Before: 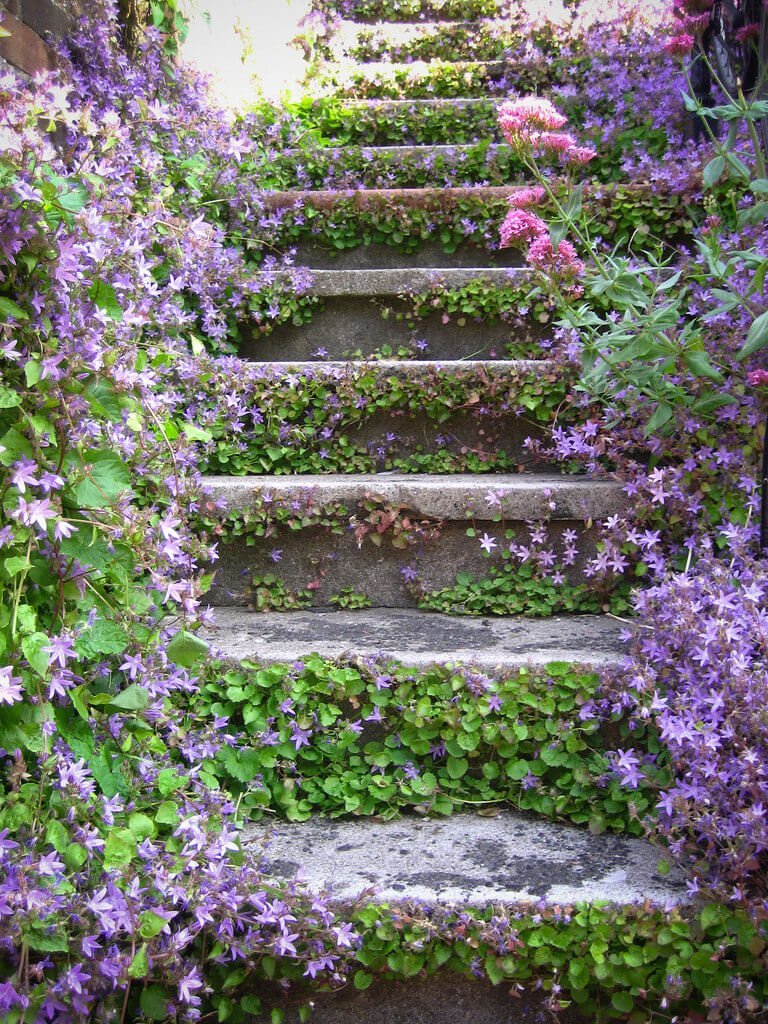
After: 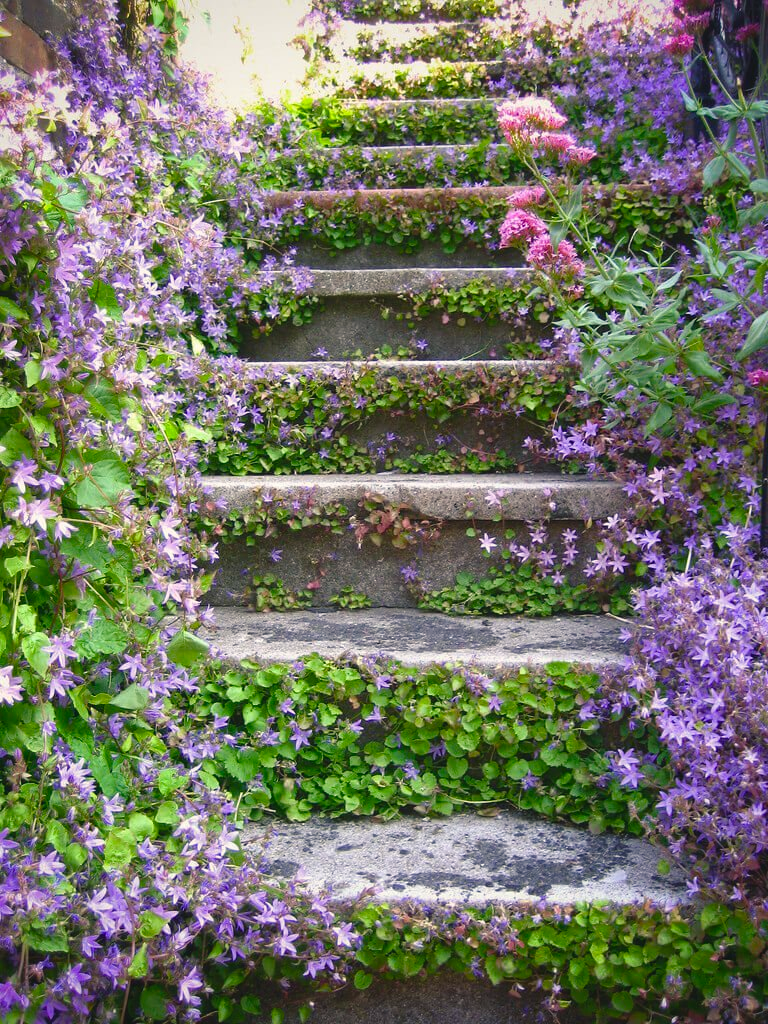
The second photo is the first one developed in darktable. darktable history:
color balance rgb: shadows lift › chroma 2%, shadows lift › hue 219.6°, power › hue 313.2°, highlights gain › chroma 3%, highlights gain › hue 75.6°, global offset › luminance 0.5%, perceptual saturation grading › global saturation 15.33%, perceptual saturation grading › highlights -19.33%, perceptual saturation grading › shadows 20%, global vibrance 20%
white balance: red 0.986, blue 1.01
